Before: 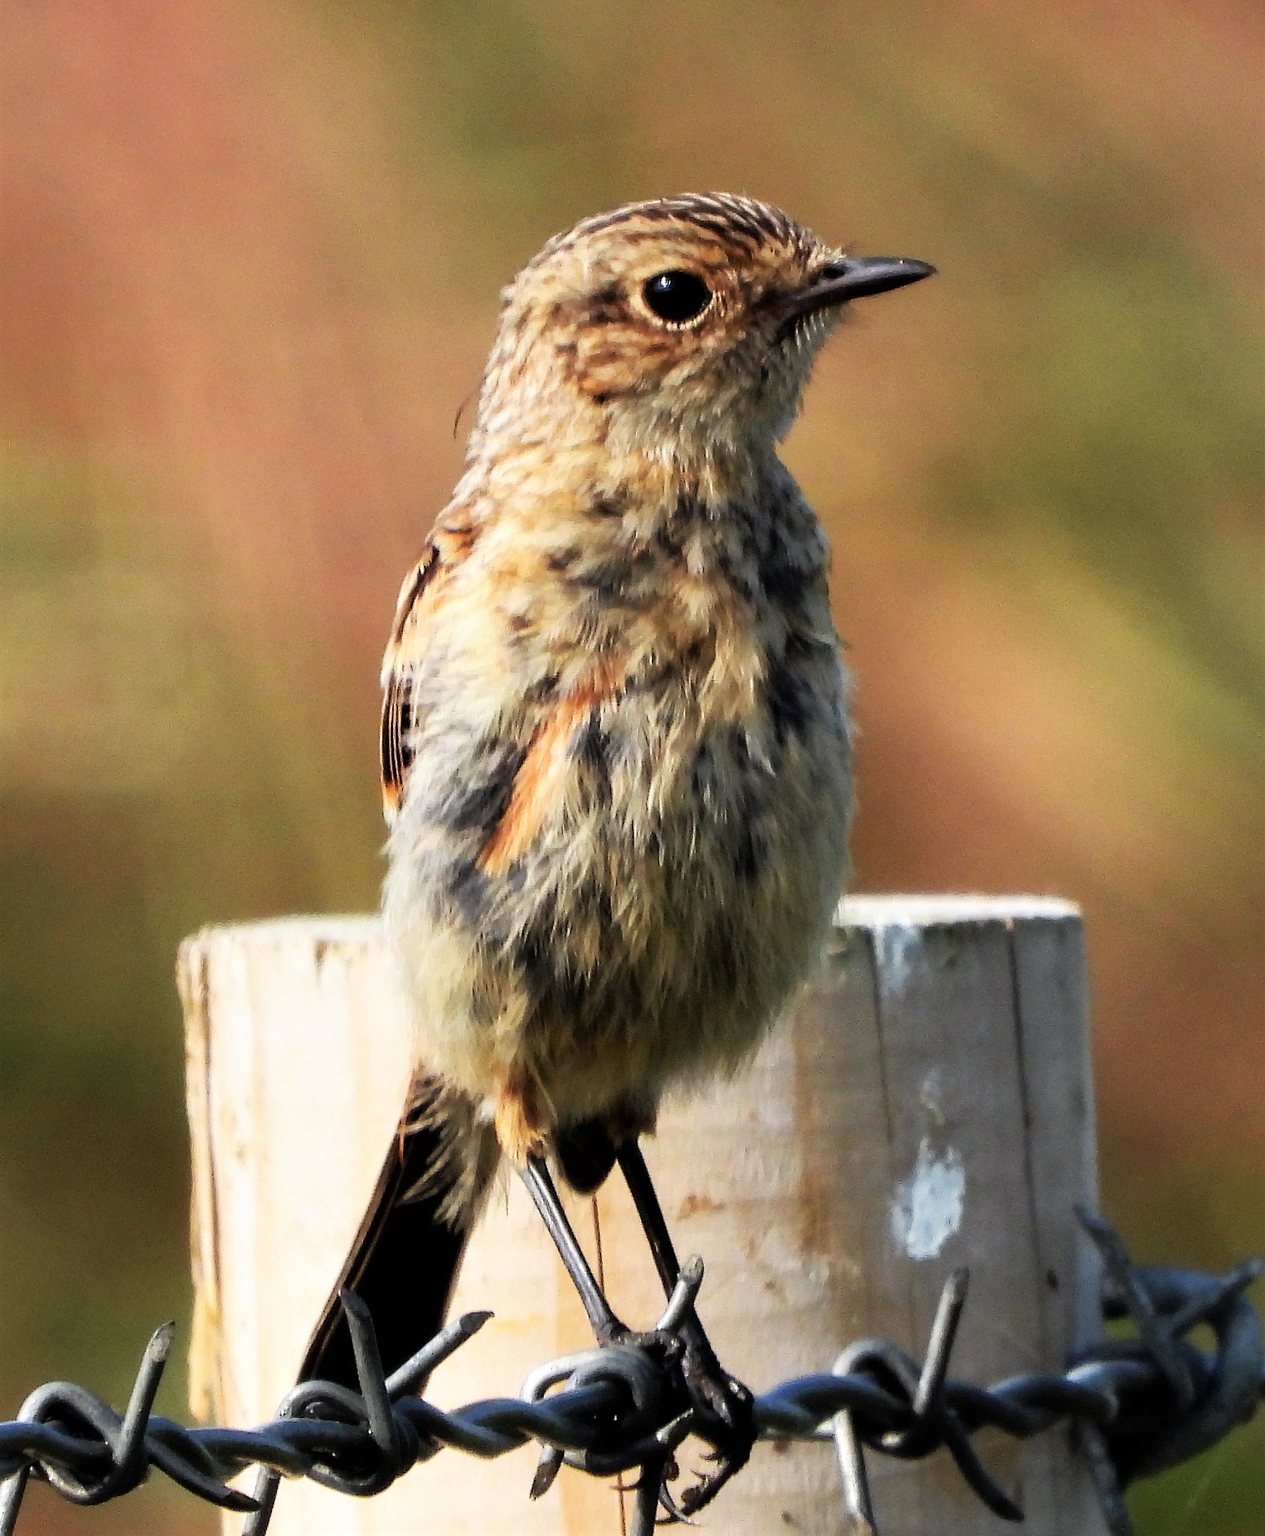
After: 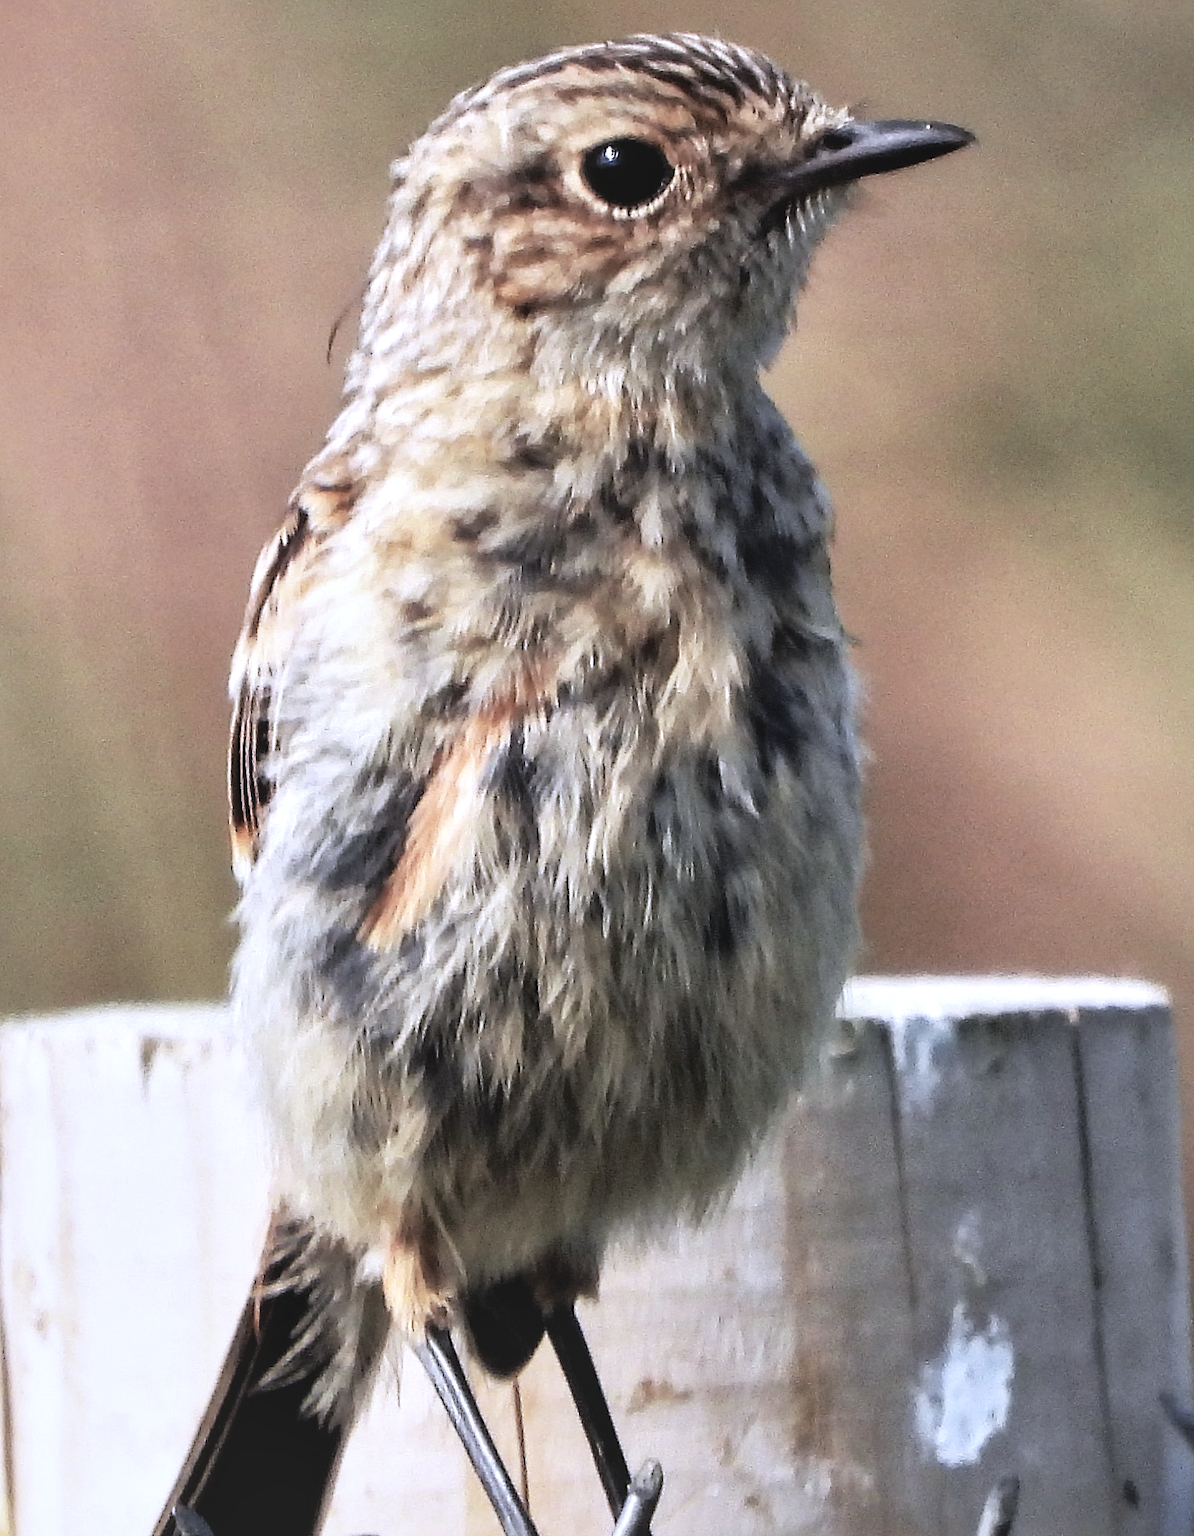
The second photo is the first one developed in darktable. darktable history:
color calibration: gray › normalize channels true, illuminant as shot in camera, x 0.377, y 0.393, temperature 4167.69 K, gamut compression 0.029
local contrast: mode bilateral grid, contrast 50, coarseness 49, detail 150%, midtone range 0.2
exposure: exposure 0.506 EV, compensate highlight preservation false
contrast brightness saturation: contrast -0.242, saturation -0.446
crop and rotate: left 16.654%, top 10.931%, right 13.008%, bottom 14.571%
